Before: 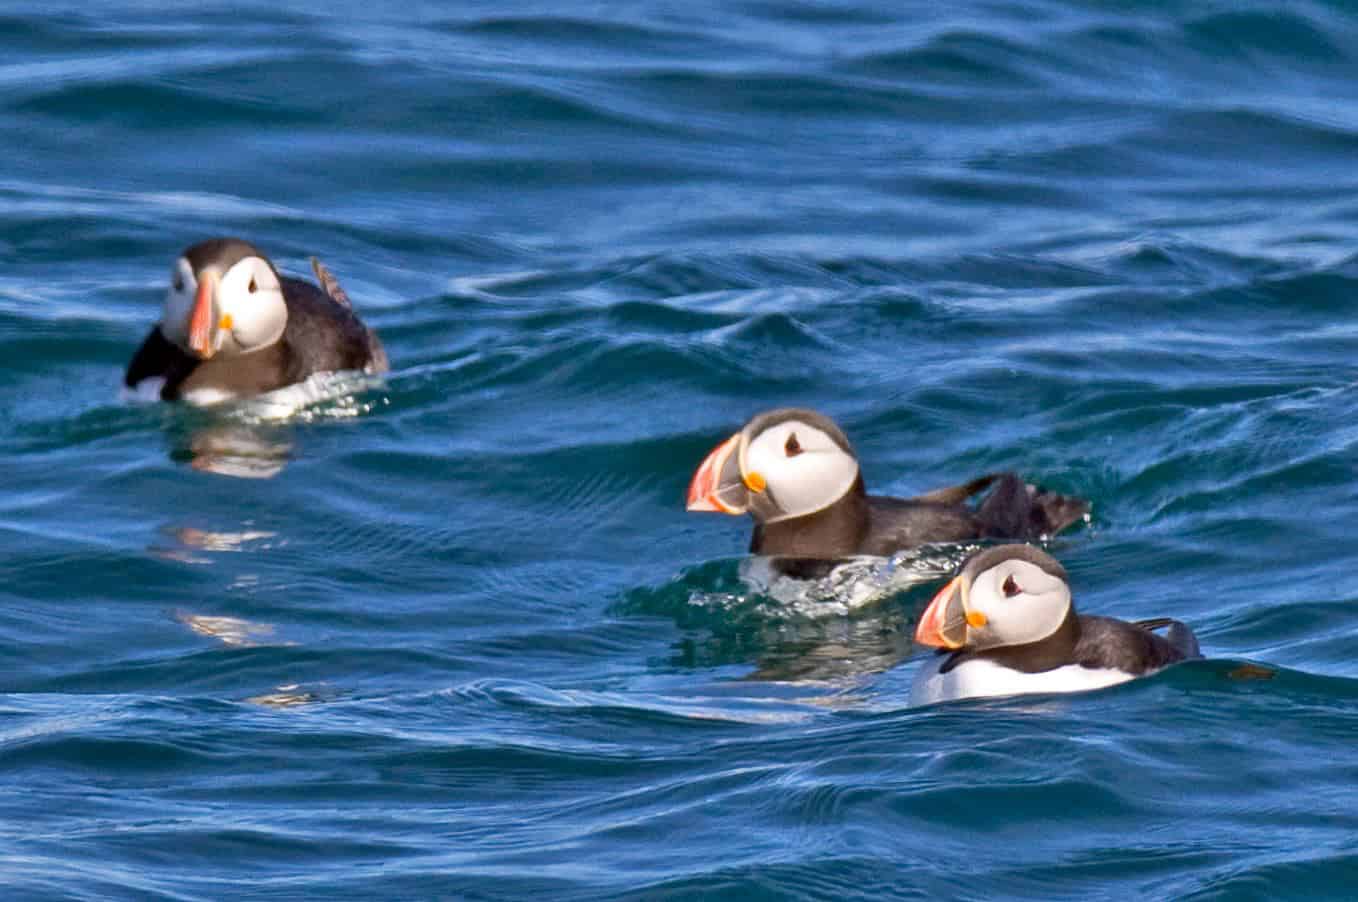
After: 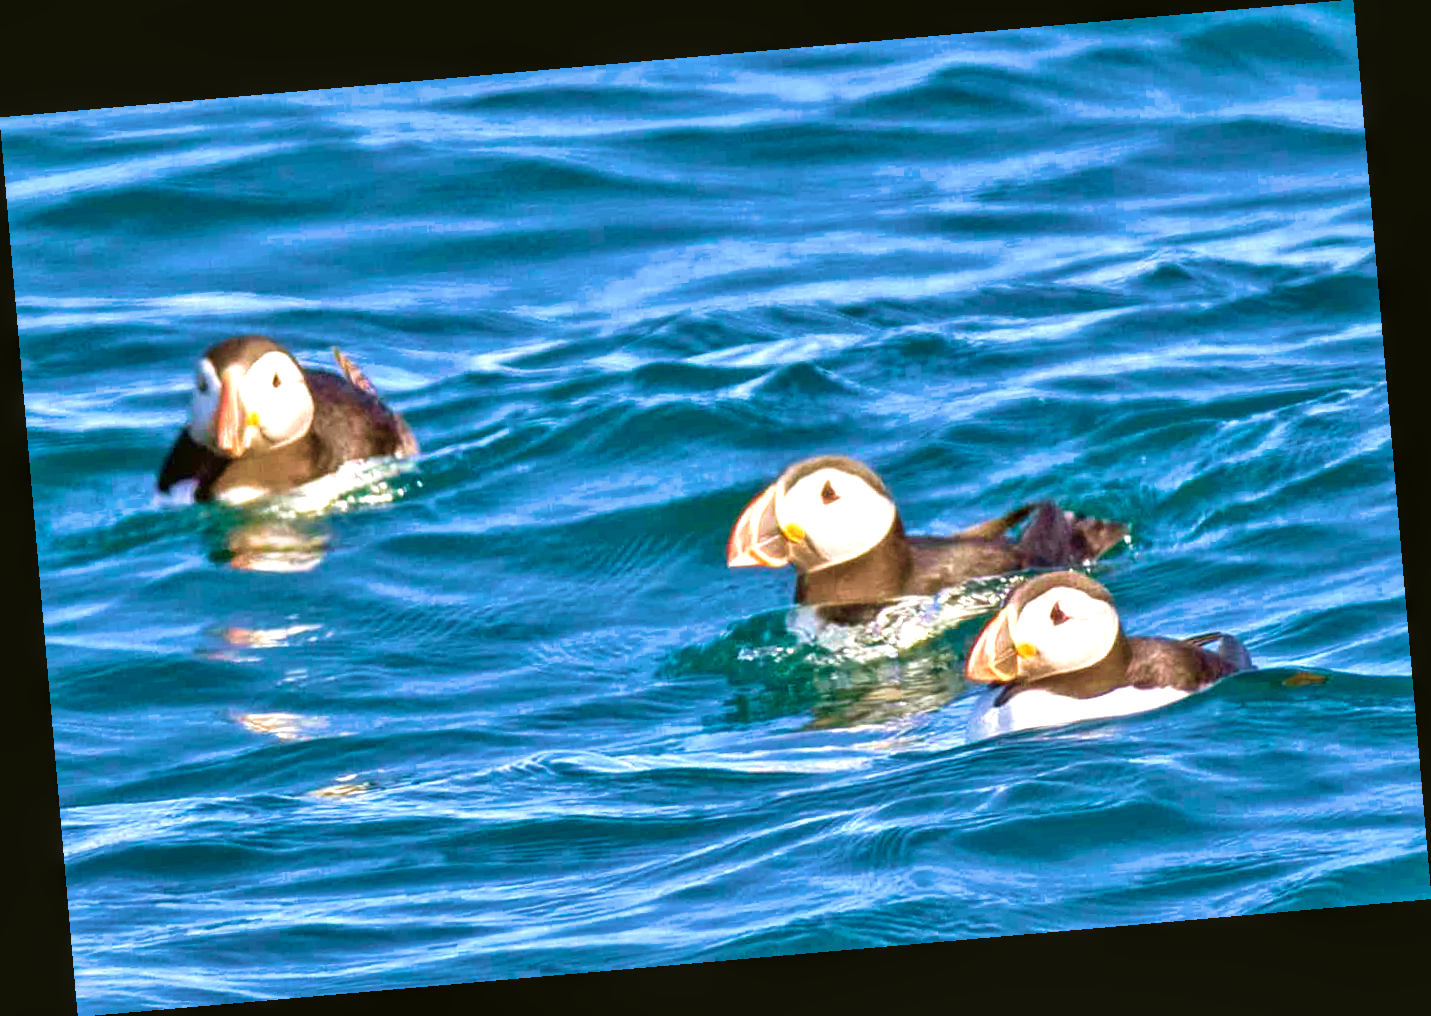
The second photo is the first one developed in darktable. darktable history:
rotate and perspective: rotation -4.98°, automatic cropping off
local contrast: on, module defaults
color balance: mode lift, gamma, gain (sRGB), lift [1.04, 1, 1, 0.97], gamma [1.01, 1, 1, 0.97], gain [0.96, 1, 1, 0.97]
exposure: black level correction 0, exposure 1.1 EV, compensate highlight preservation false
shadows and highlights: shadows 32, highlights -32, soften with gaussian
velvia: strength 74%
